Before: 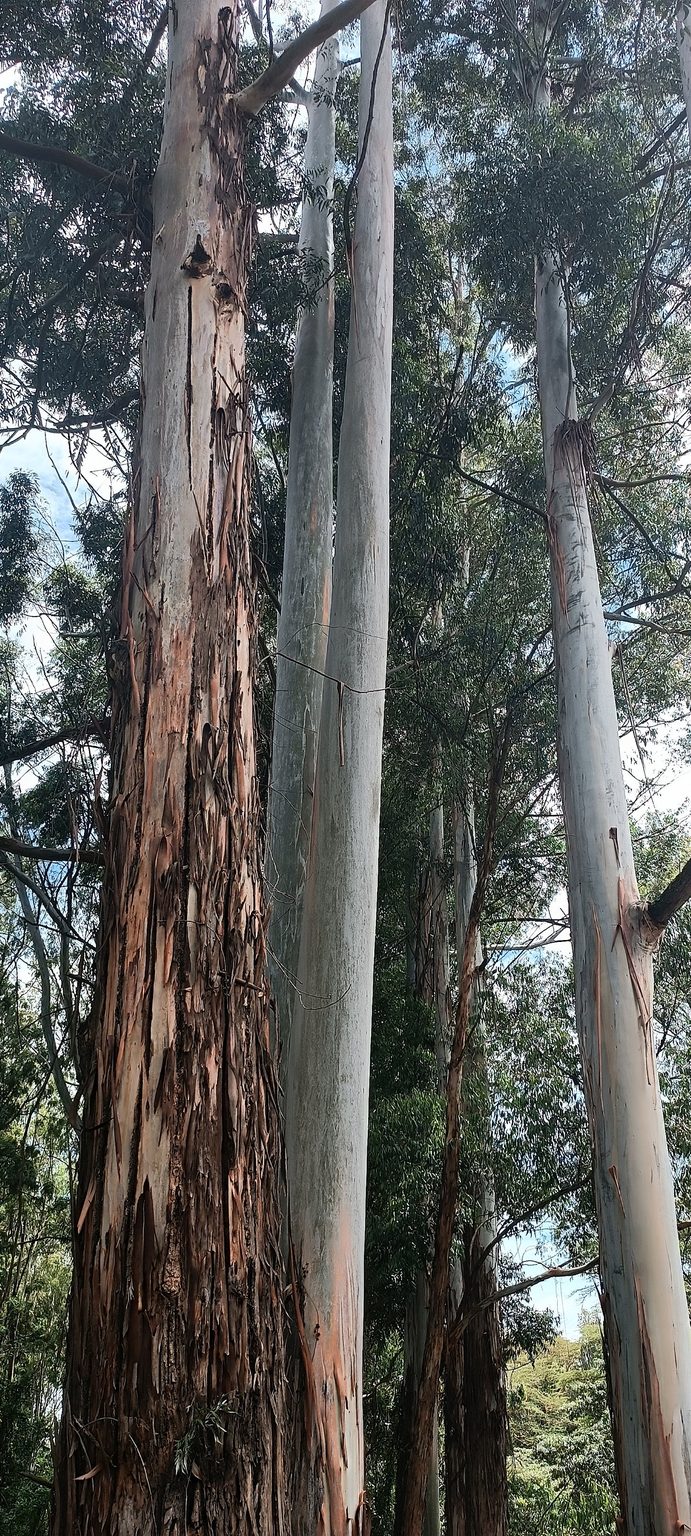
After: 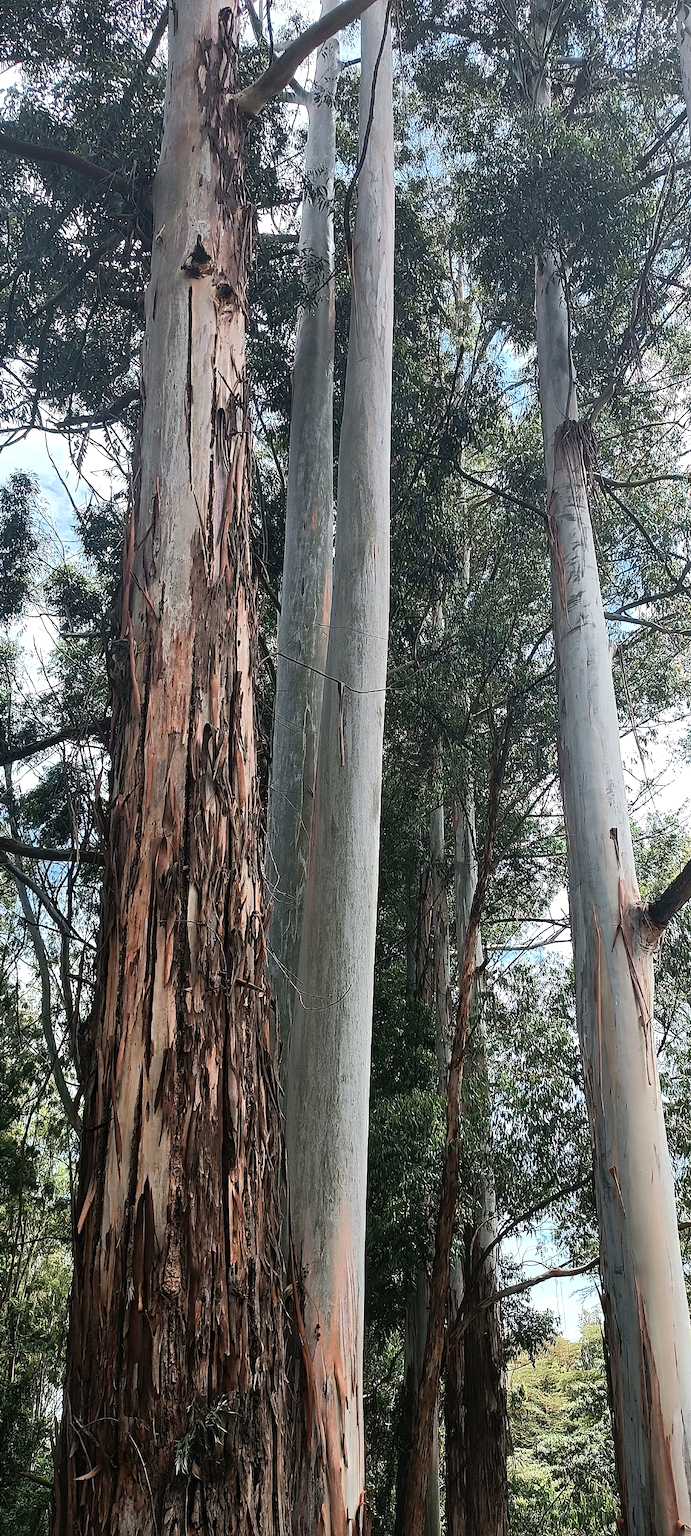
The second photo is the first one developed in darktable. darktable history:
exposure: exposure 0.152 EV, compensate highlight preservation false
